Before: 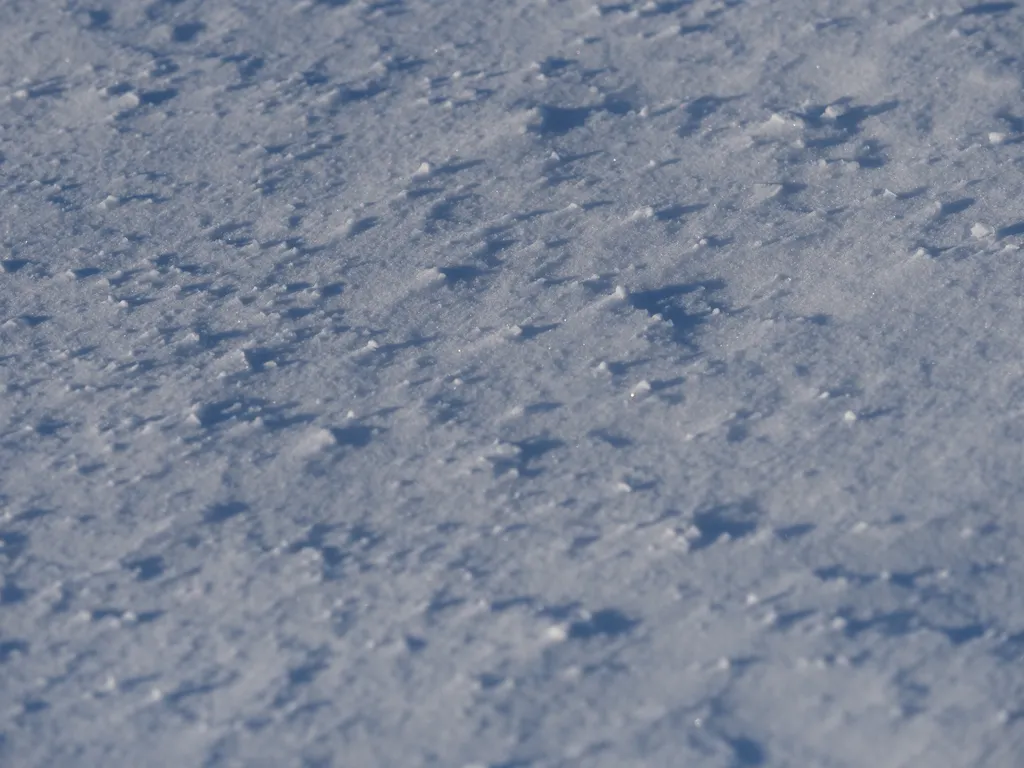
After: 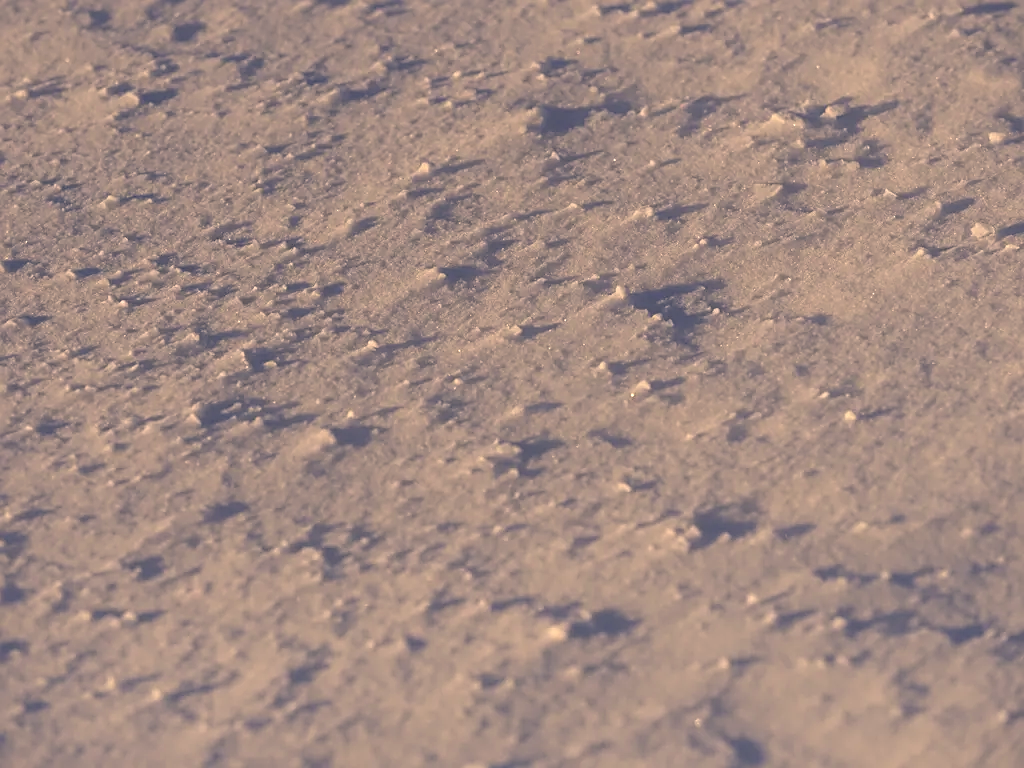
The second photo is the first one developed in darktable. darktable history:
exposure: exposure 0.258 EV, compensate highlight preservation false
sharpen: on, module defaults
color correction: highlights a* 15, highlights b* 31.55
